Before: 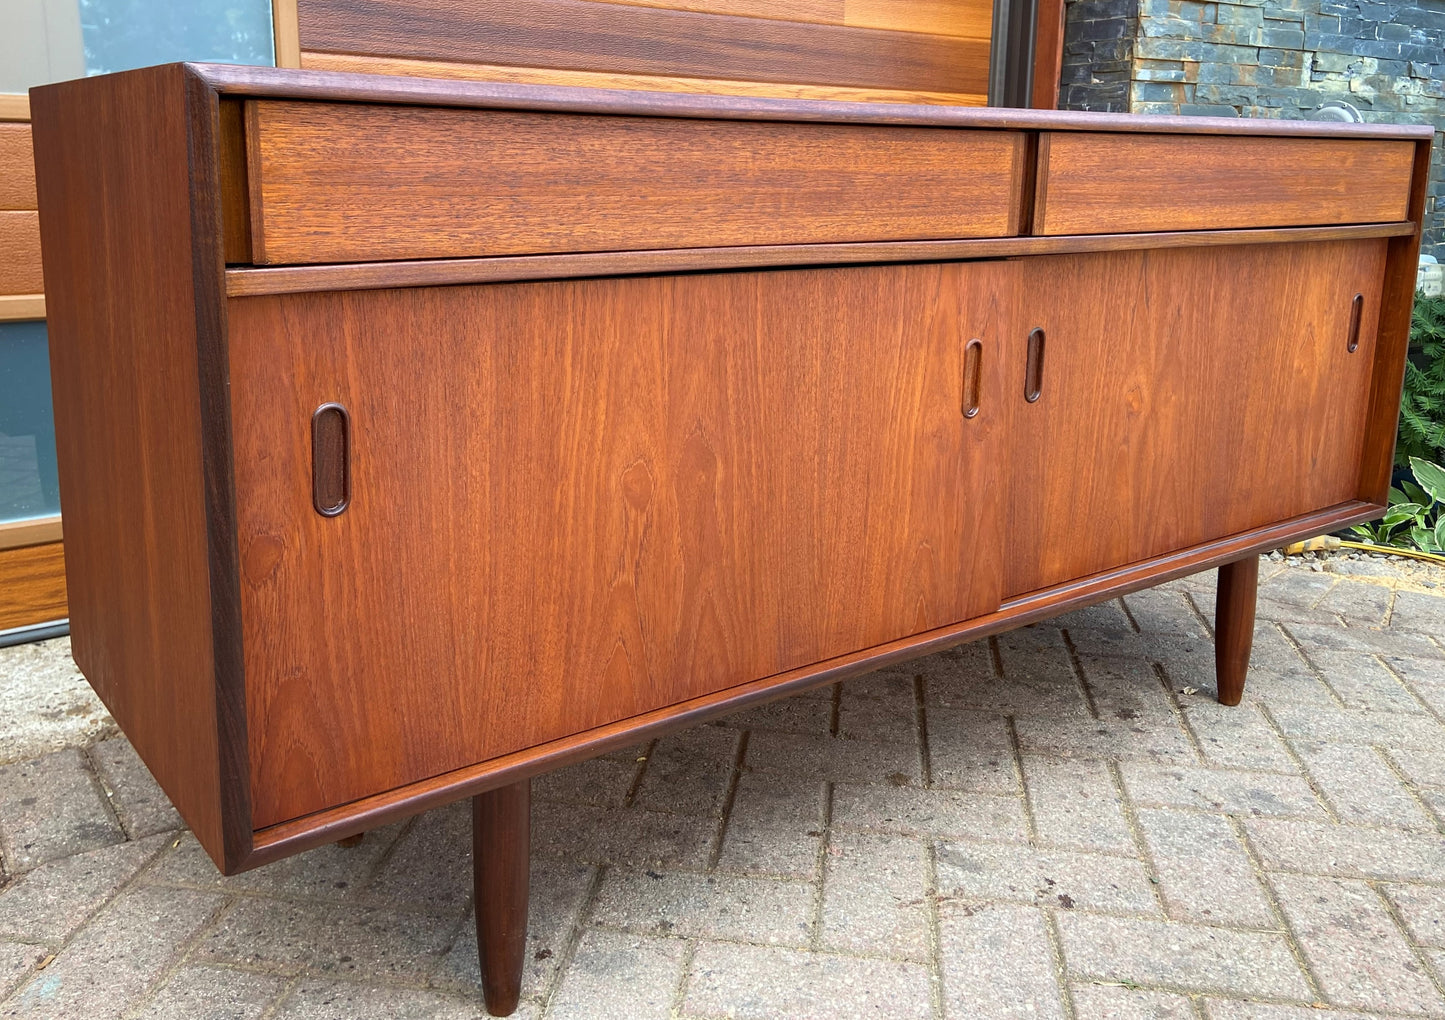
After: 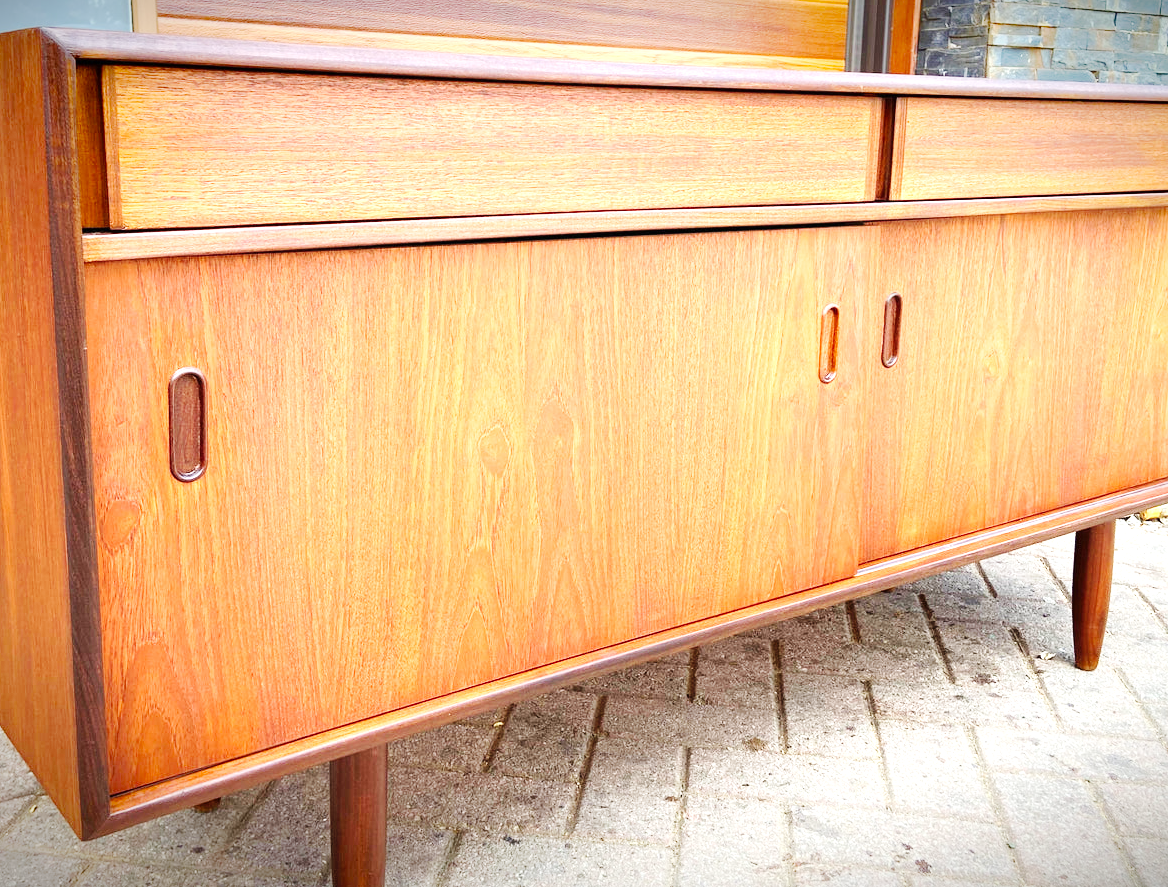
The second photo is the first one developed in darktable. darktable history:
exposure: black level correction 0, exposure 1.45 EV, compensate exposure bias true, compensate highlight preservation false
crop: left 9.929%, top 3.475%, right 9.188%, bottom 9.529%
base curve: curves: ch0 [(0, 0) (0.032, 0.025) (0.121, 0.166) (0.206, 0.329) (0.605, 0.79) (1, 1)], preserve colors none
vignetting: fall-off start 98.29%, fall-off radius 100%, brightness -1, saturation 0.5, width/height ratio 1.428
